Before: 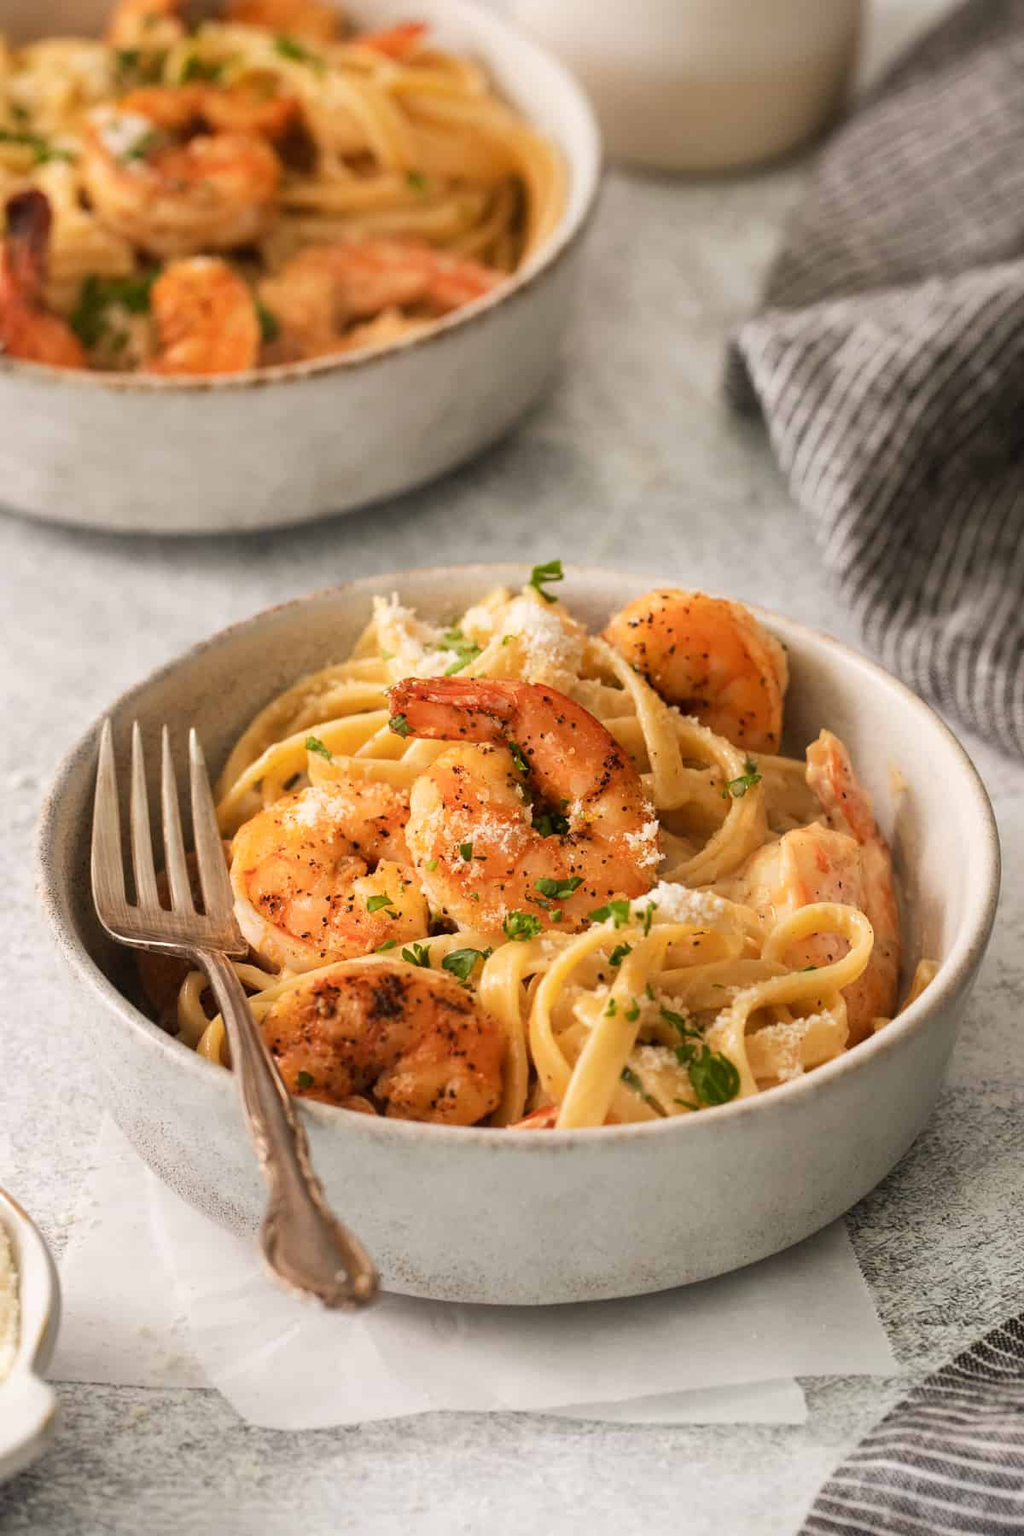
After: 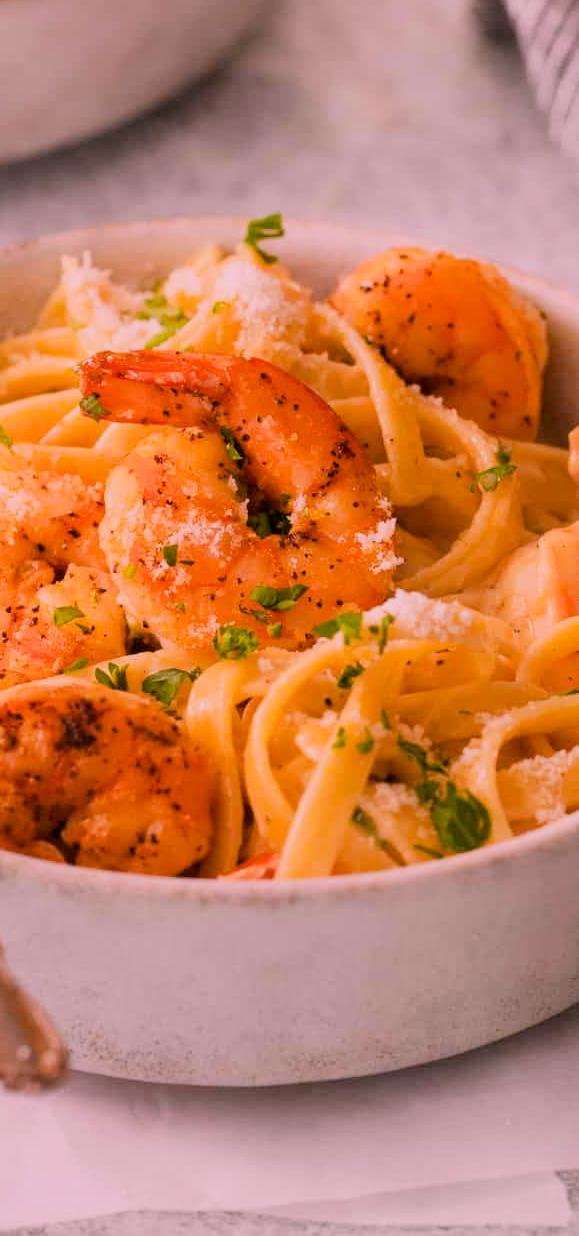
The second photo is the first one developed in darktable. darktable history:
filmic rgb: hardness 4.17, contrast 0.921
white balance: red 1.188, blue 1.11
color balance: output saturation 120%
crop: left 31.379%, top 24.658%, right 20.326%, bottom 6.628%
